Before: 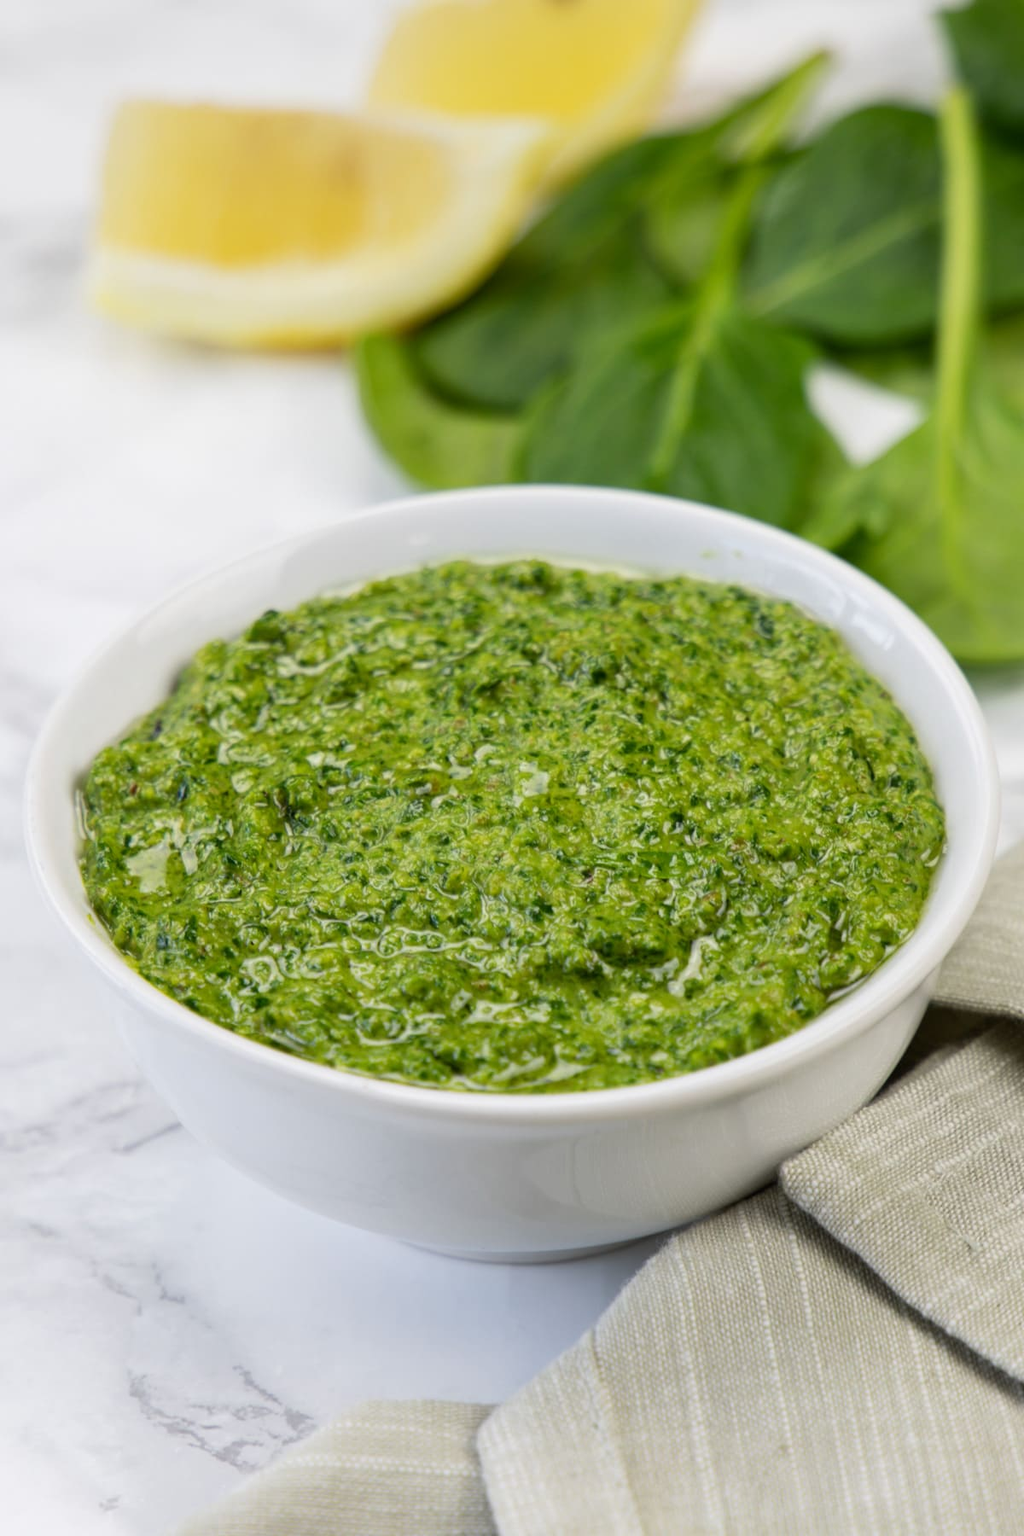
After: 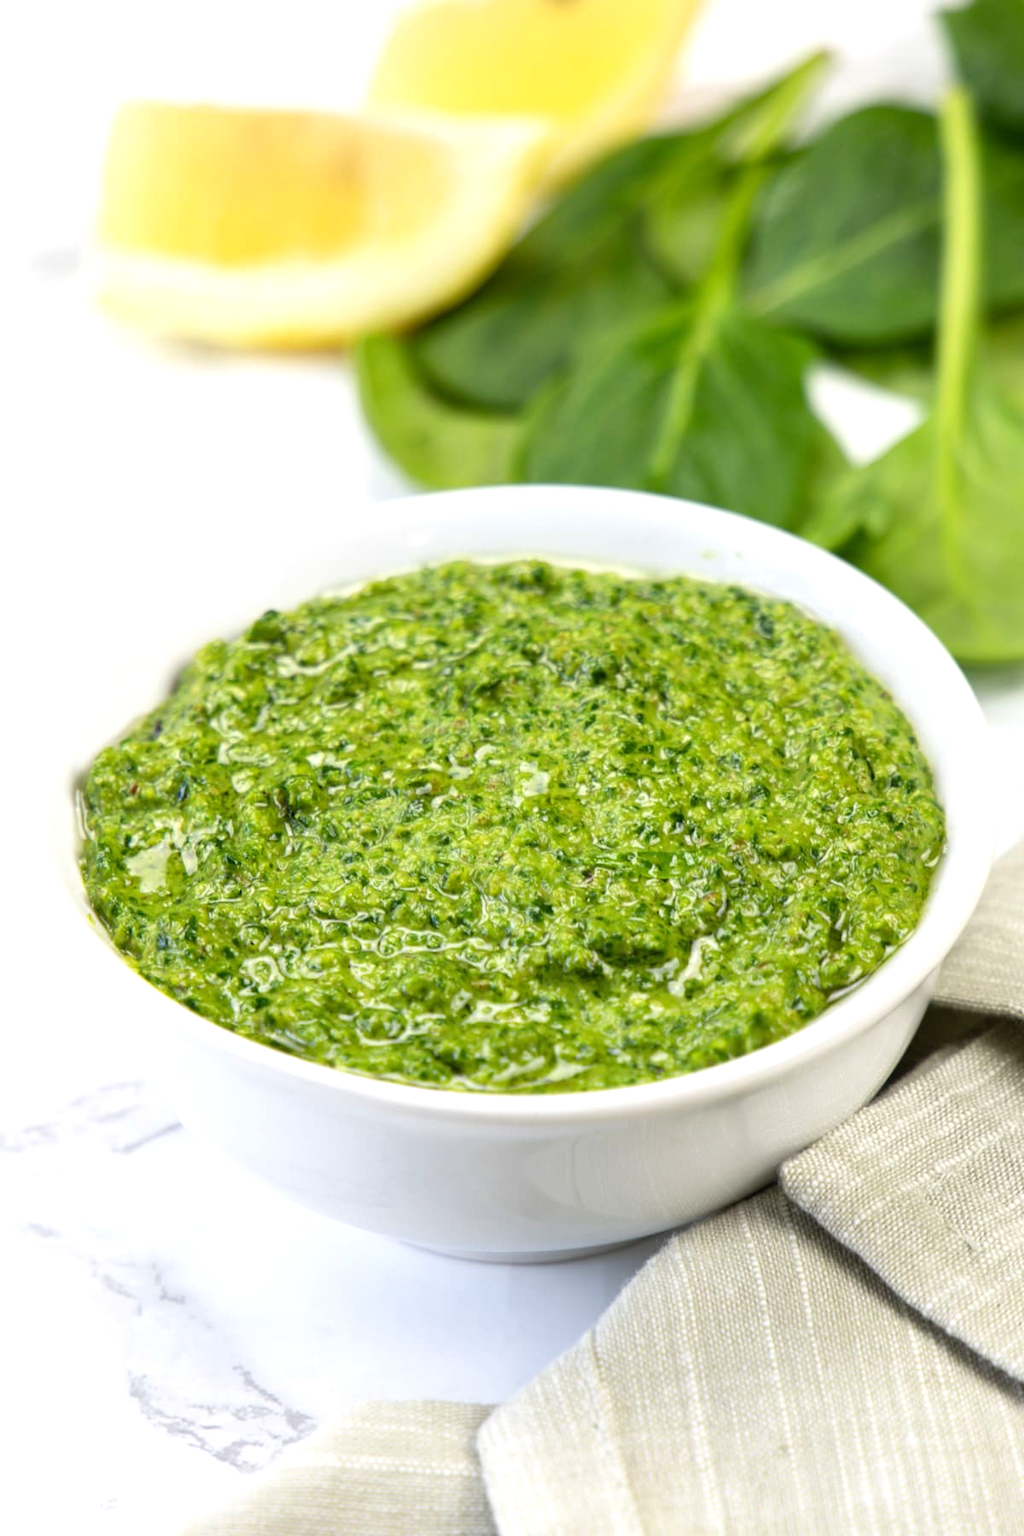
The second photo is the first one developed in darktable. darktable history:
exposure: exposure 0.609 EV, compensate highlight preservation false
